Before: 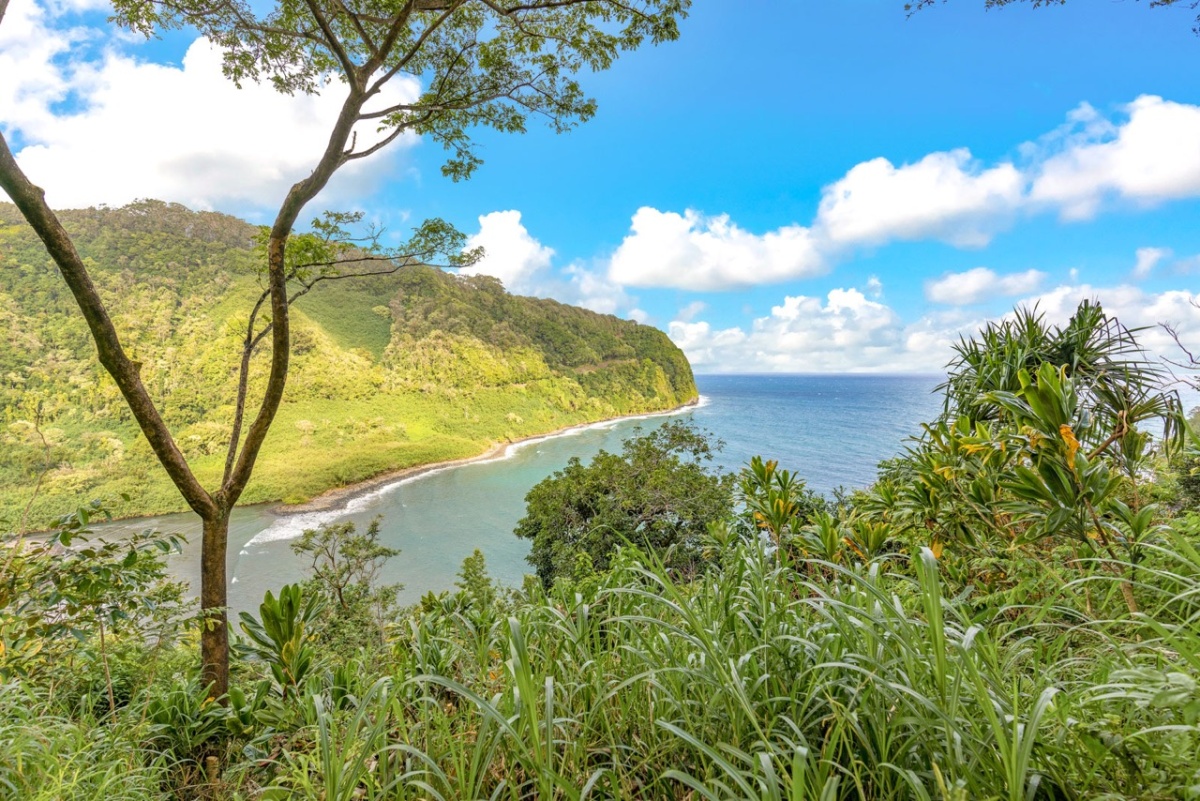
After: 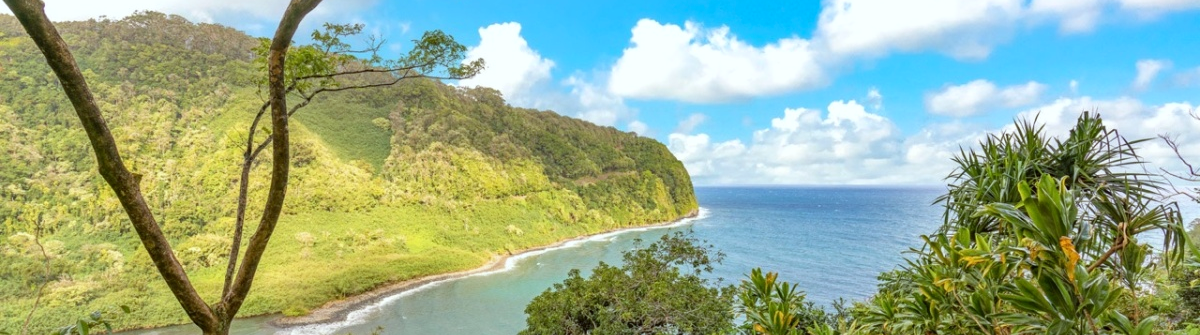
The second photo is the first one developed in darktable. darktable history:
color correction: highlights a* -2.94, highlights b* -2.27, shadows a* 2.24, shadows b* 2.82
crop and rotate: top 23.686%, bottom 34.423%
